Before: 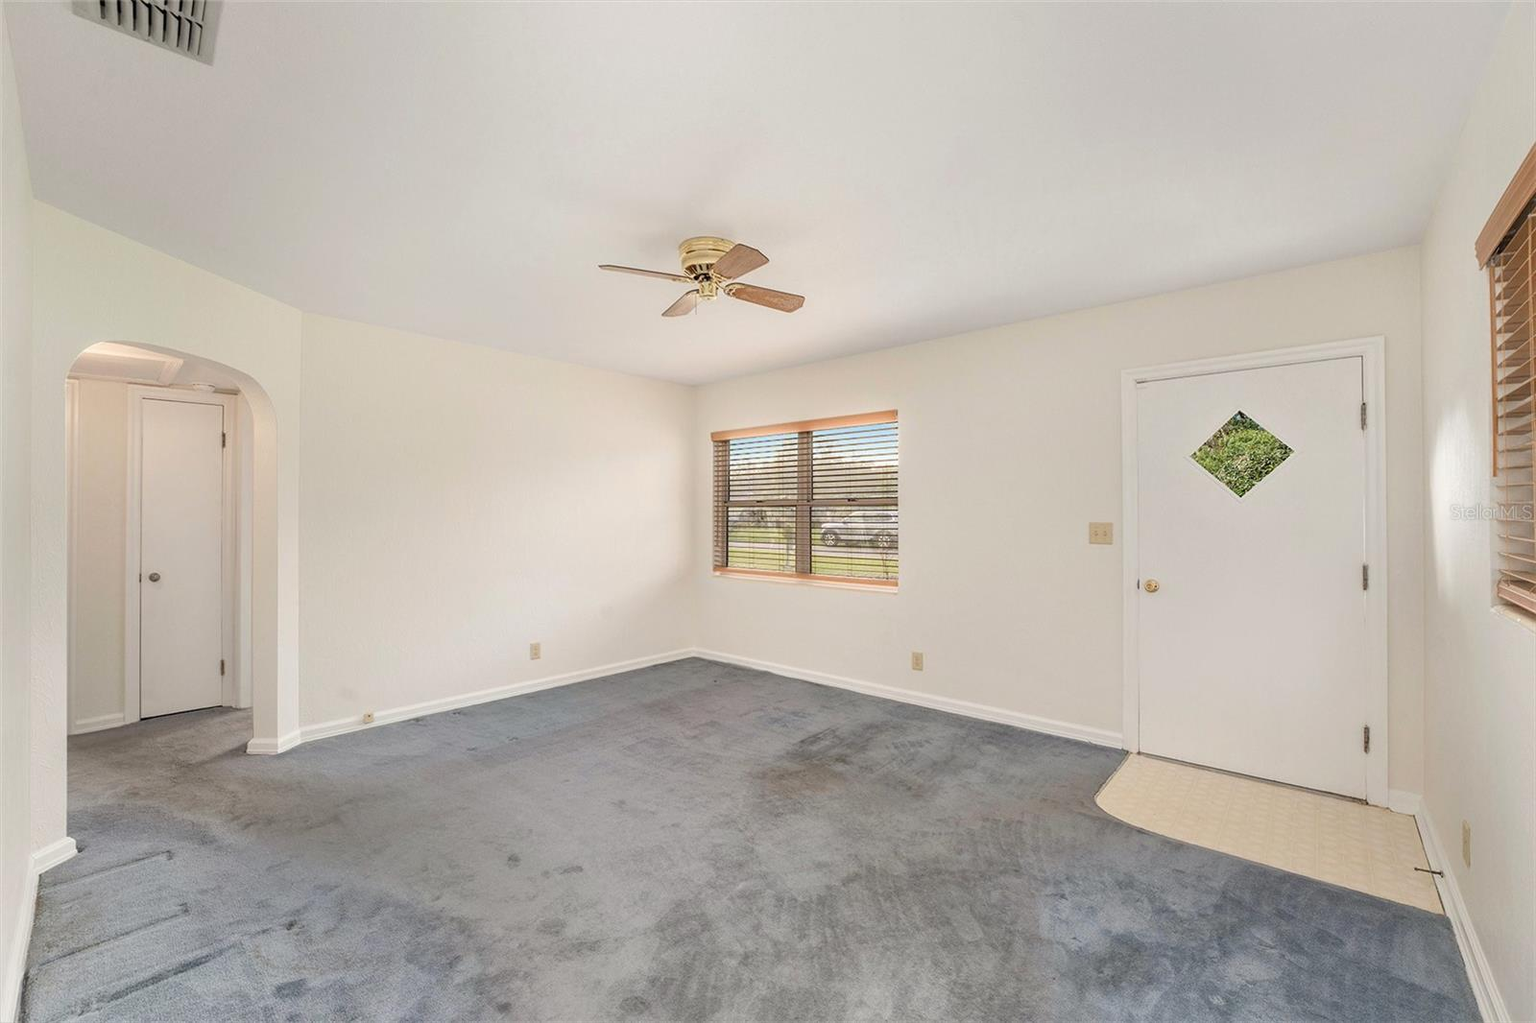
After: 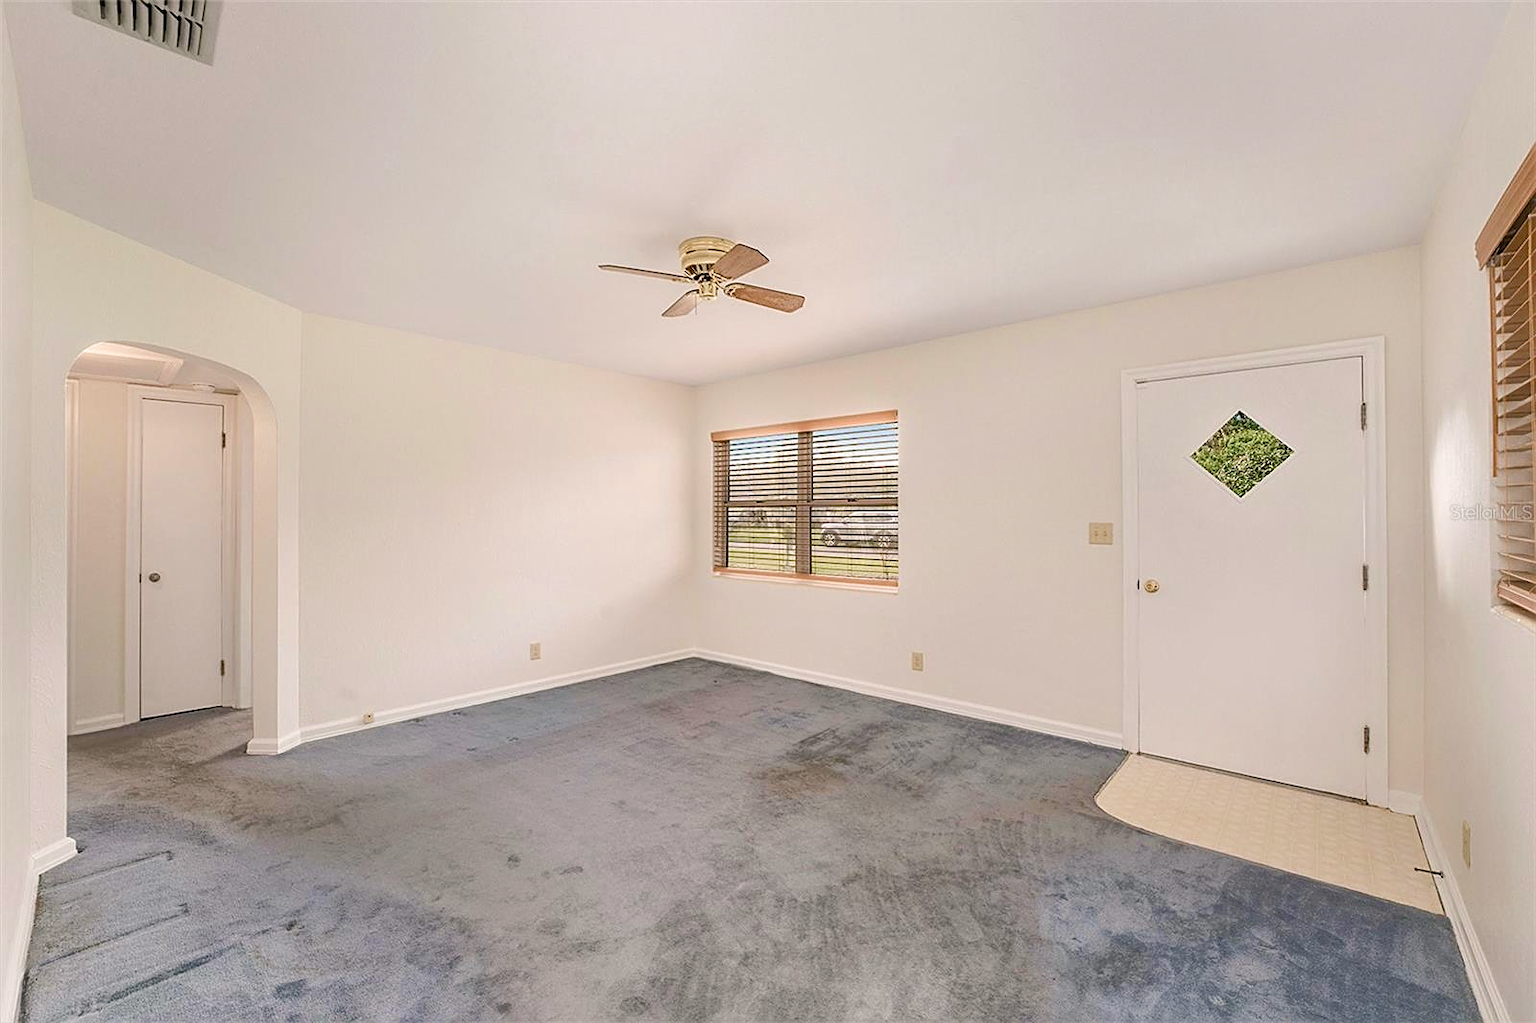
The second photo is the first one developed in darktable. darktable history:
sharpen: on, module defaults
tone curve: curves: ch0 [(0, 0) (0.003, 0.003) (0.011, 0.01) (0.025, 0.023) (0.044, 0.042) (0.069, 0.065) (0.1, 0.094) (0.136, 0.128) (0.177, 0.167) (0.224, 0.211) (0.277, 0.261) (0.335, 0.315) (0.399, 0.375) (0.468, 0.441) (0.543, 0.543) (0.623, 0.623) (0.709, 0.709) (0.801, 0.801) (0.898, 0.898) (1, 1)], color space Lab, linked channels, preserve colors none
color balance rgb: highlights gain › chroma 0.892%, highlights gain › hue 26.12°, perceptual saturation grading › global saturation 20%, perceptual saturation grading › highlights -50.54%, perceptual saturation grading › shadows 30.342%
velvia: on, module defaults
